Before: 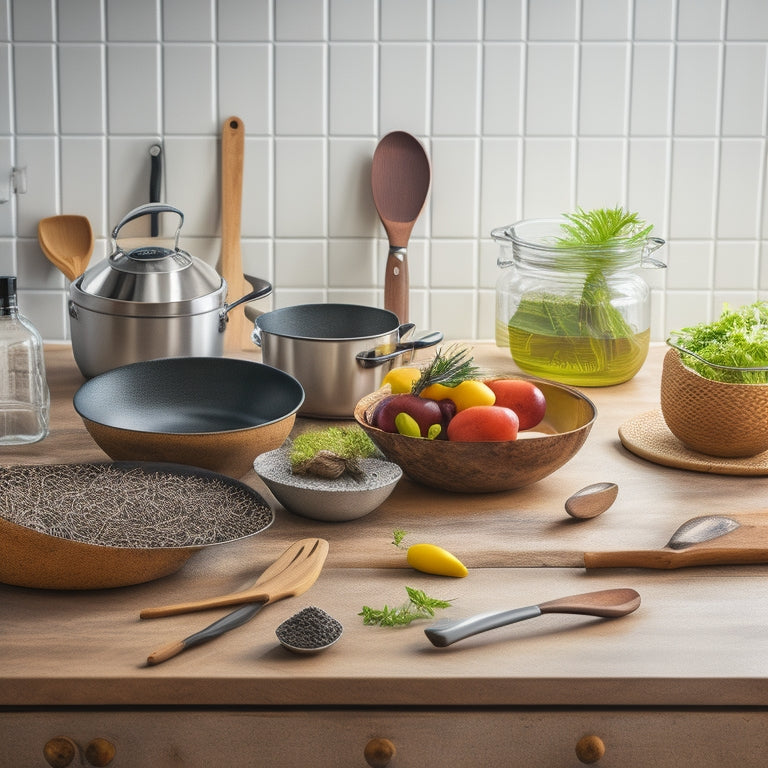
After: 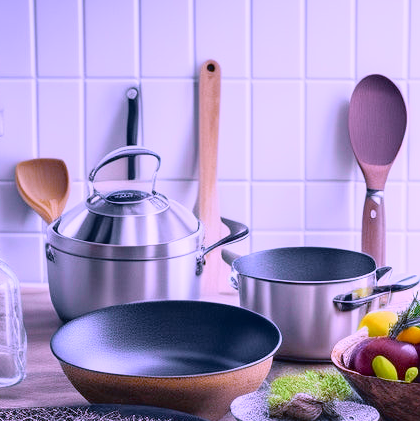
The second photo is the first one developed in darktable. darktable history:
exposure: black level correction 0.007, exposure 0.093 EV, compensate highlight preservation false
tone curve: curves: ch0 [(0, 0.022) (0.114, 0.088) (0.282, 0.316) (0.446, 0.511) (0.613, 0.693) (0.786, 0.843) (0.999, 0.949)]; ch1 [(0, 0) (0.395, 0.343) (0.463, 0.427) (0.486, 0.474) (0.503, 0.5) (0.535, 0.522) (0.555, 0.566) (0.594, 0.614) (0.755, 0.793) (1, 1)]; ch2 [(0, 0) (0.369, 0.388) (0.449, 0.431) (0.501, 0.5) (0.528, 0.517) (0.561, 0.59) (0.612, 0.646) (0.697, 0.721) (1, 1)], color space Lab, independent channels, preserve colors none
crop and rotate: left 3.047%, top 7.509%, right 42.236%, bottom 37.598%
white balance: red 0.98, blue 1.61
